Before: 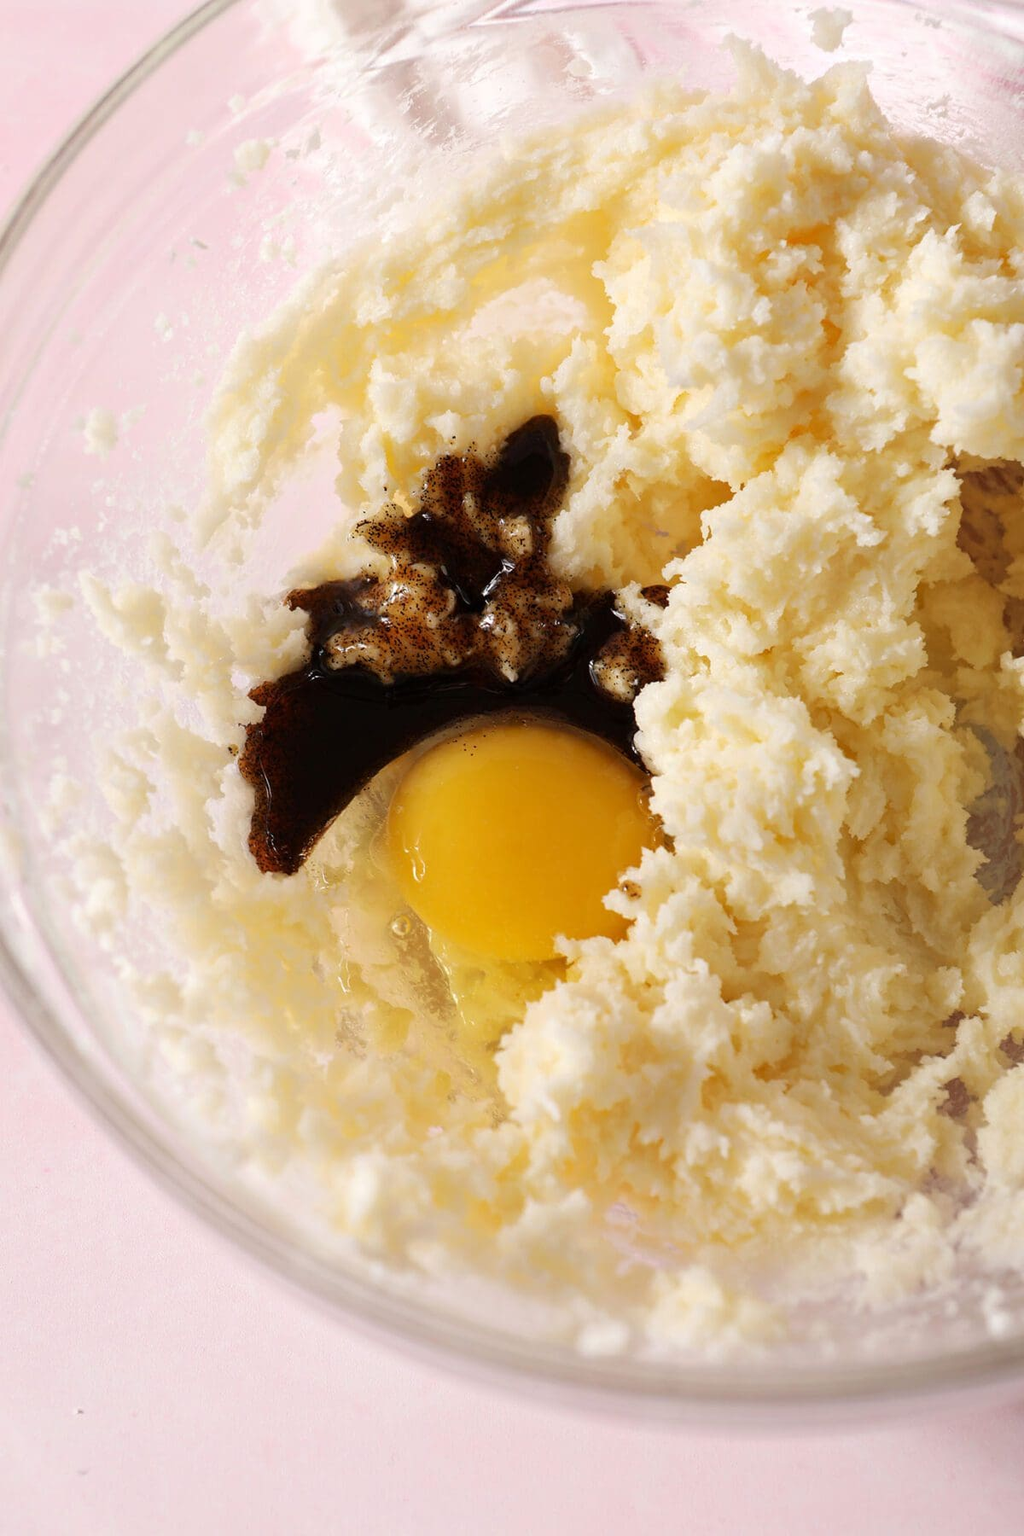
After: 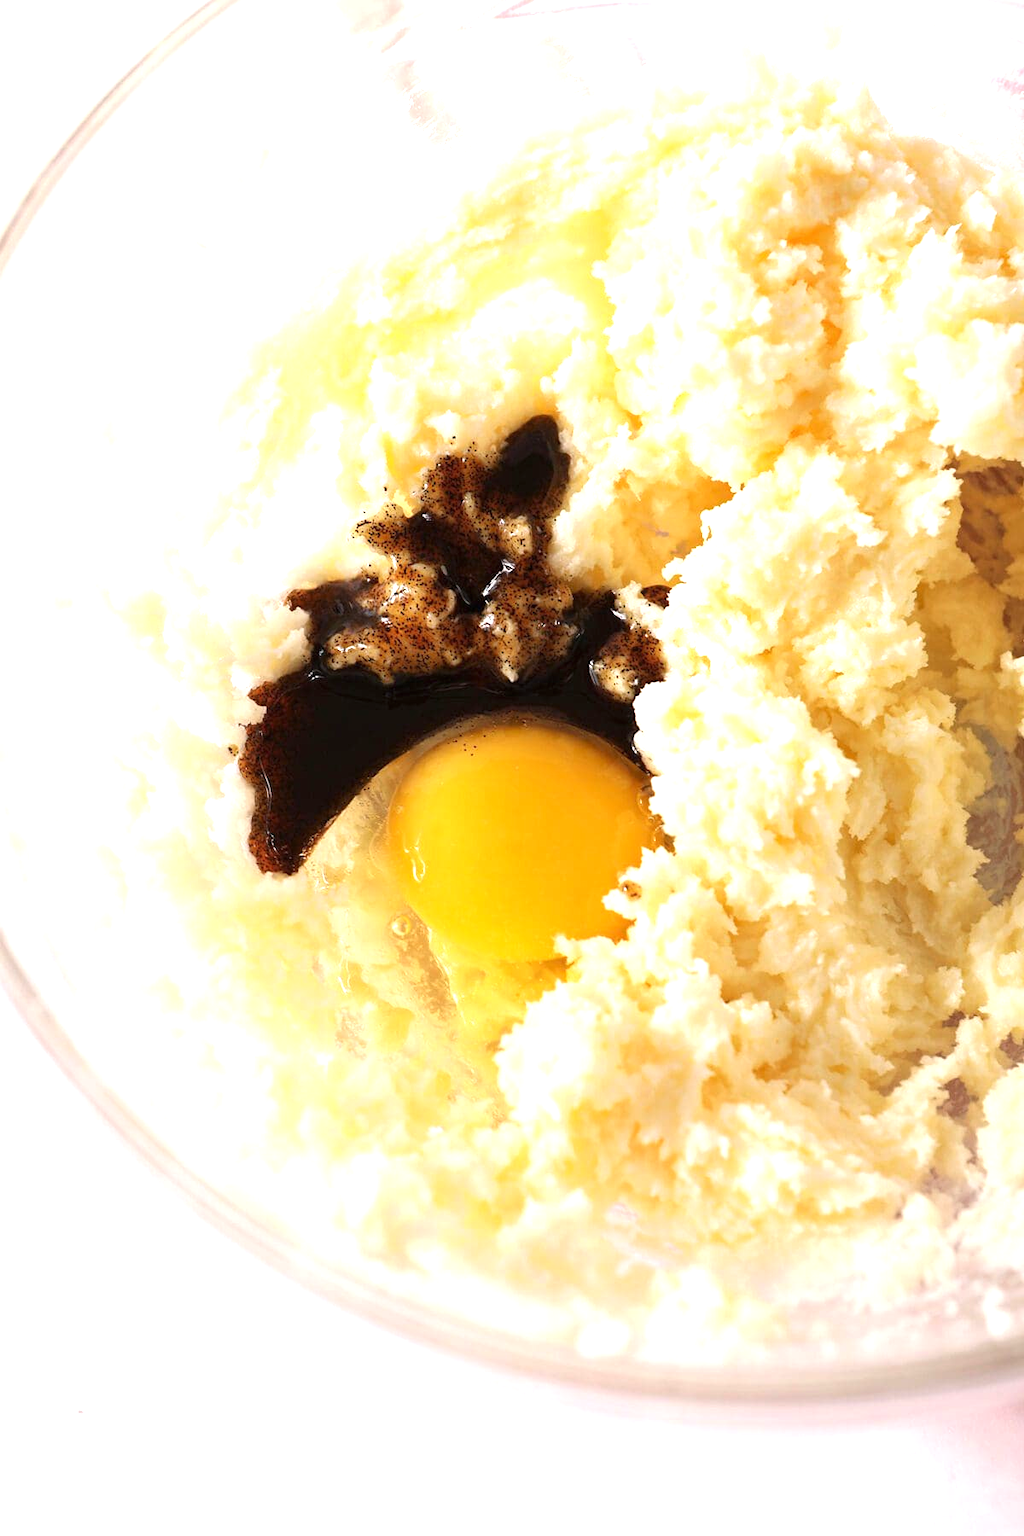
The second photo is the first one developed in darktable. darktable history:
exposure: black level correction 0, exposure 0.894 EV, compensate exposure bias true, compensate highlight preservation false
